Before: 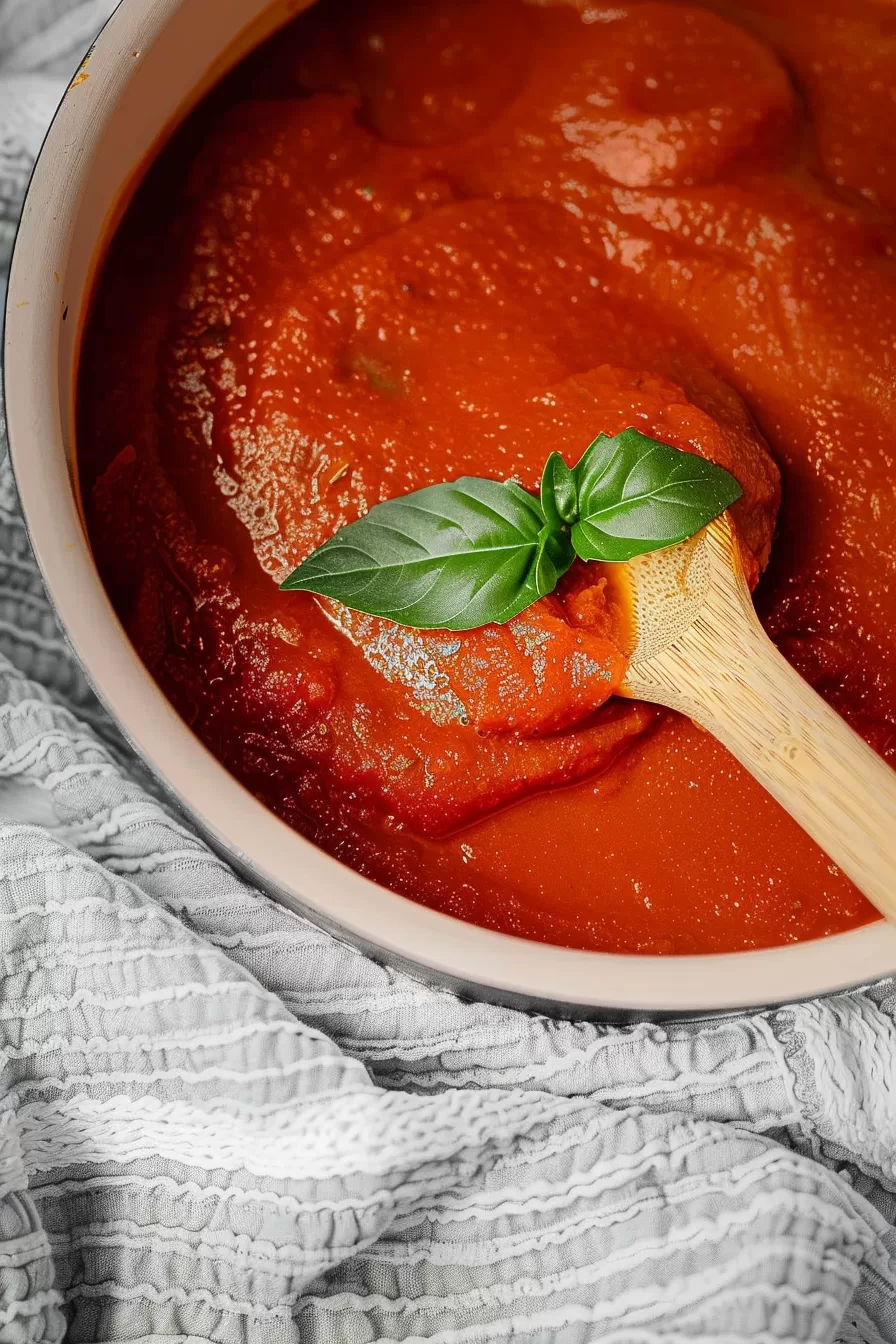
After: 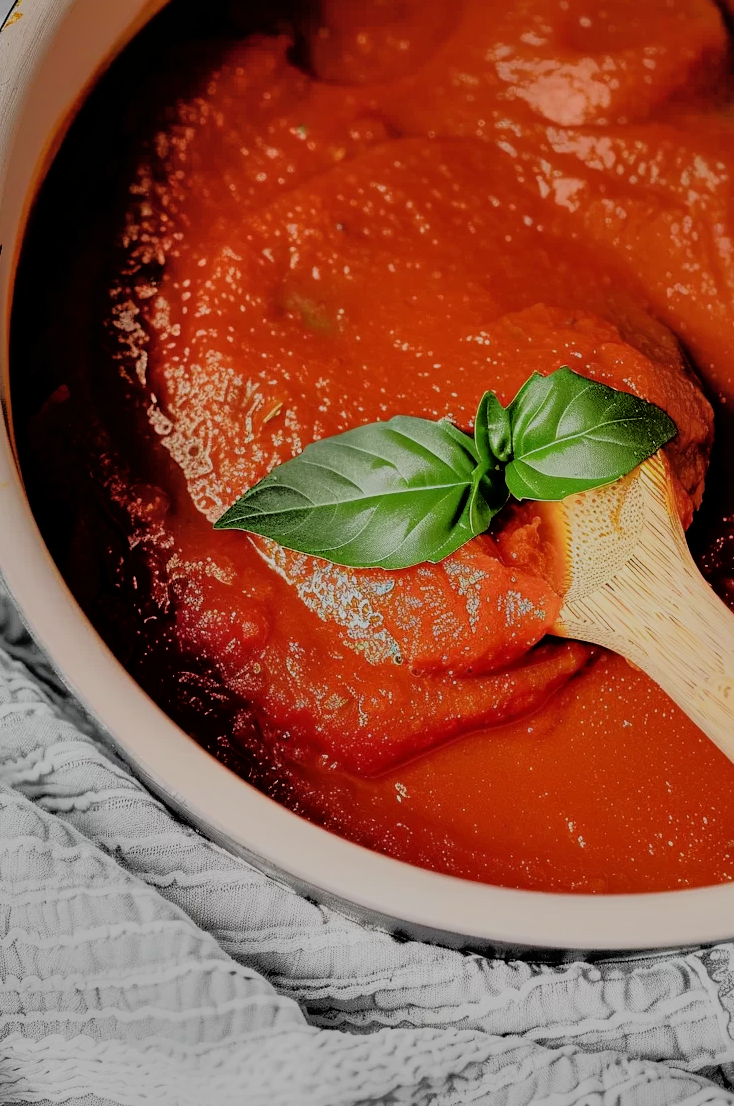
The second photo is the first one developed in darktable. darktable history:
tone equalizer: -8 EV -1.82 EV, -7 EV -1.17 EV, -6 EV -1.62 EV, edges refinement/feathering 500, mask exposure compensation -1.57 EV, preserve details no
crop and rotate: left 7.462%, top 4.583%, right 10.568%, bottom 13.105%
filmic rgb: black relative exposure -6.92 EV, white relative exposure 5.65 EV, hardness 2.85, iterations of high-quality reconstruction 0
shadows and highlights: radius 108.88, shadows 44.62, highlights -66.71, low approximation 0.01, soften with gaussian
